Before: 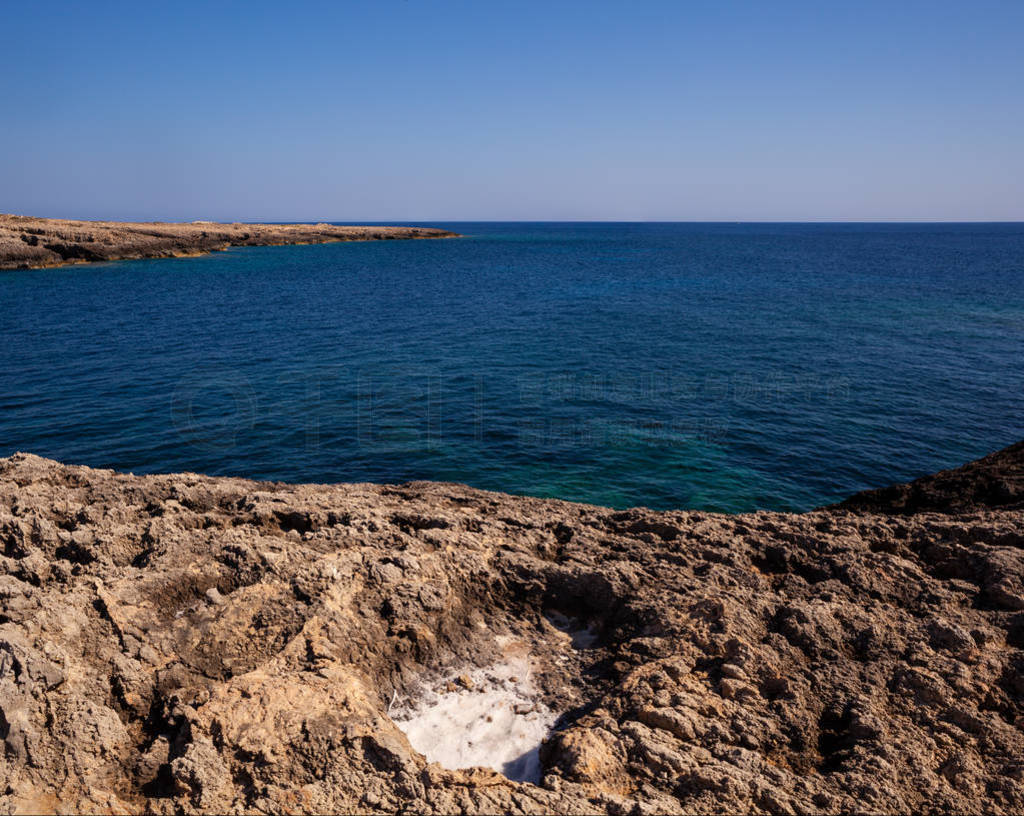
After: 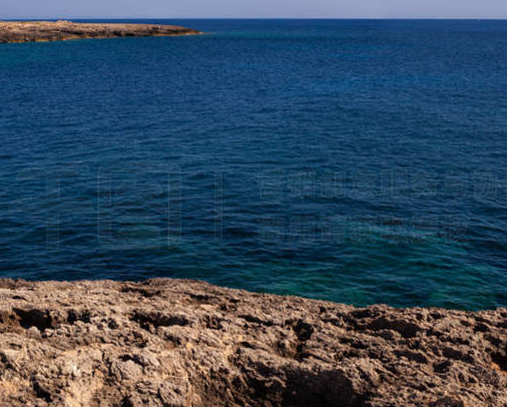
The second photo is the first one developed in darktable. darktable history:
crop: left 25.439%, top 24.947%, right 24.991%, bottom 25.143%
